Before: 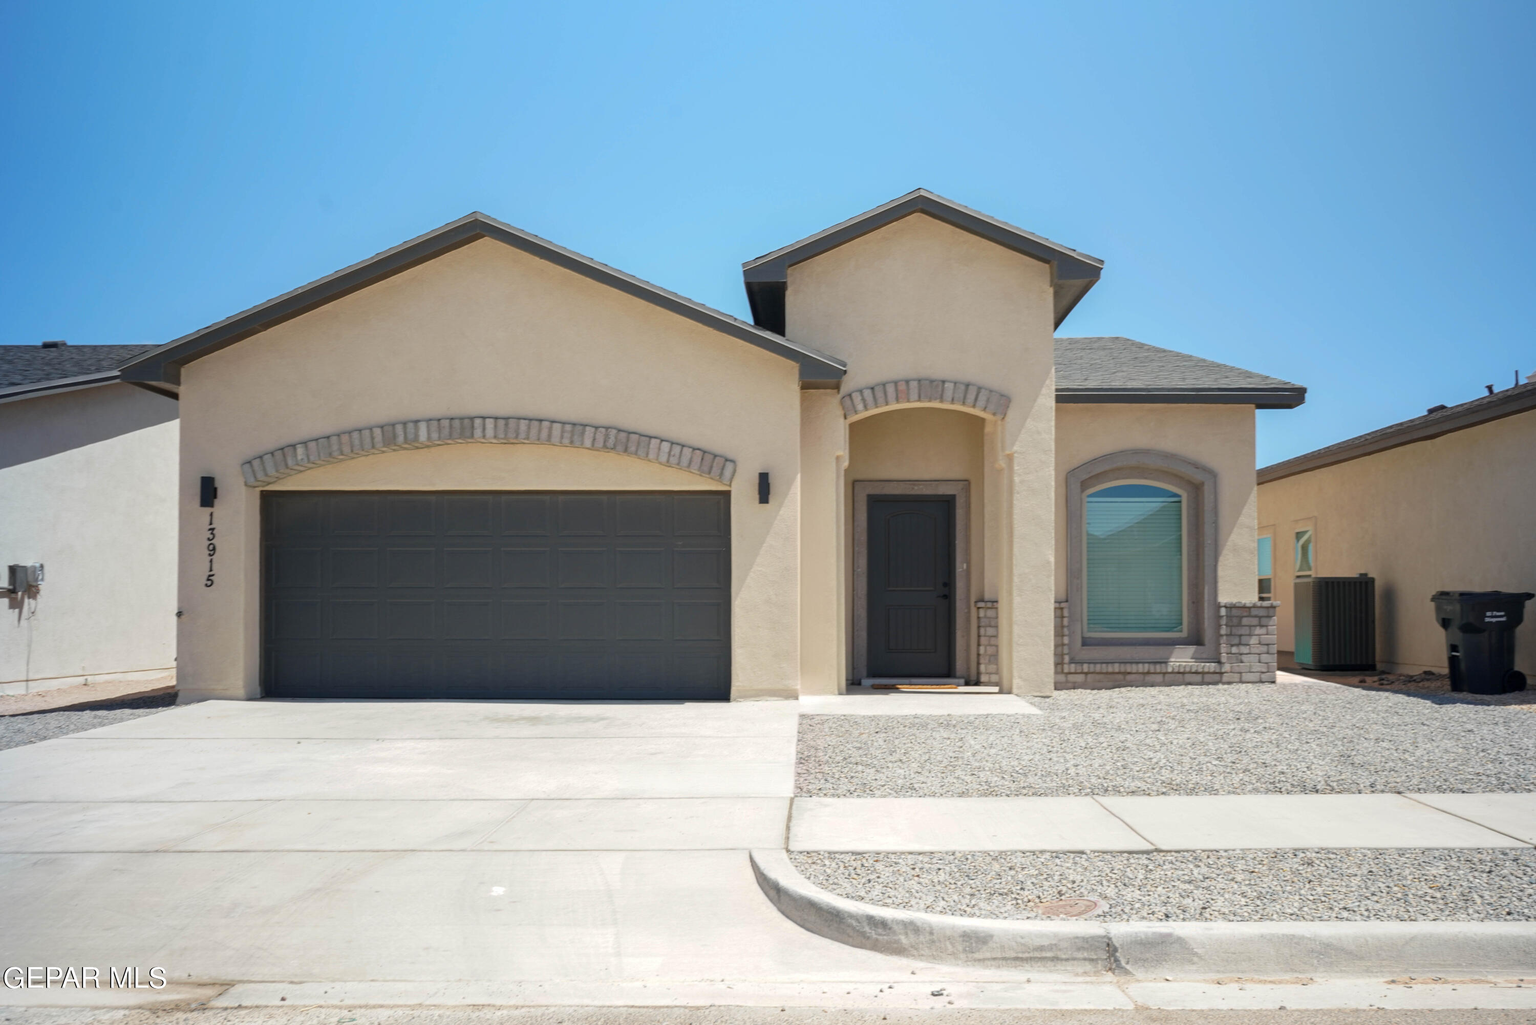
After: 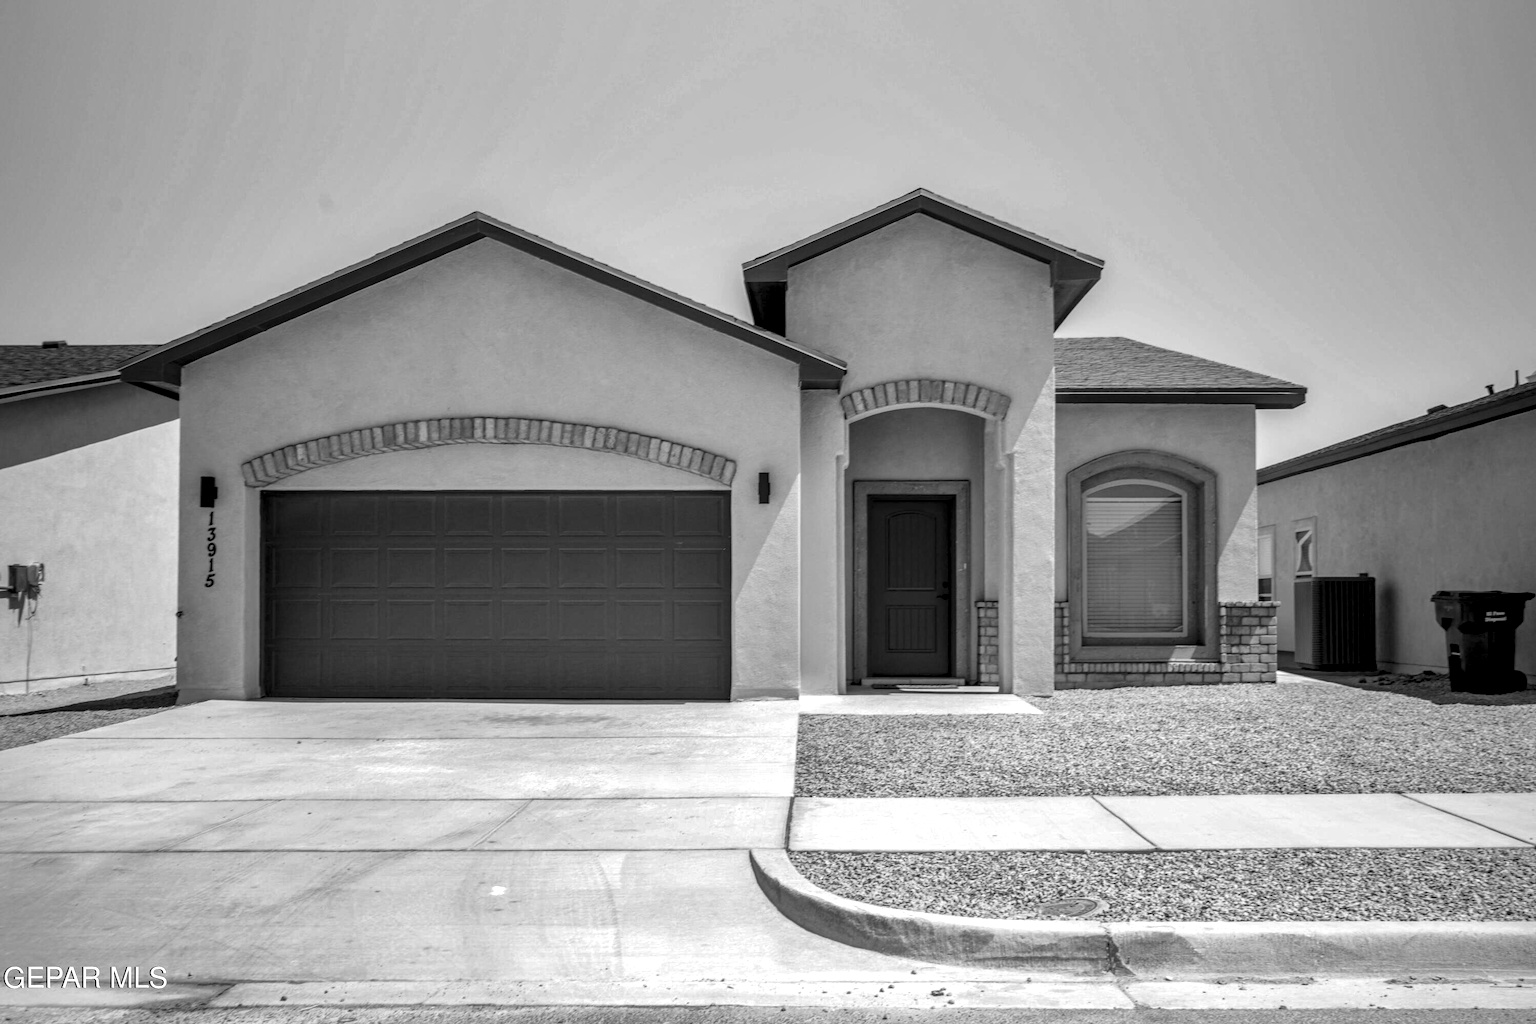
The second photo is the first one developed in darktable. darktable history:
base curve: curves: ch0 [(0, 0) (0.989, 0.992)], preserve colors none
local contrast: highlights 7%, shadows 39%, detail 183%, midtone range 0.476
color calibration: output gray [0.22, 0.42, 0.37, 0], illuminant as shot in camera, x 0.358, y 0.373, temperature 4628.91 K, saturation algorithm version 1 (2020)
shadows and highlights: on, module defaults
